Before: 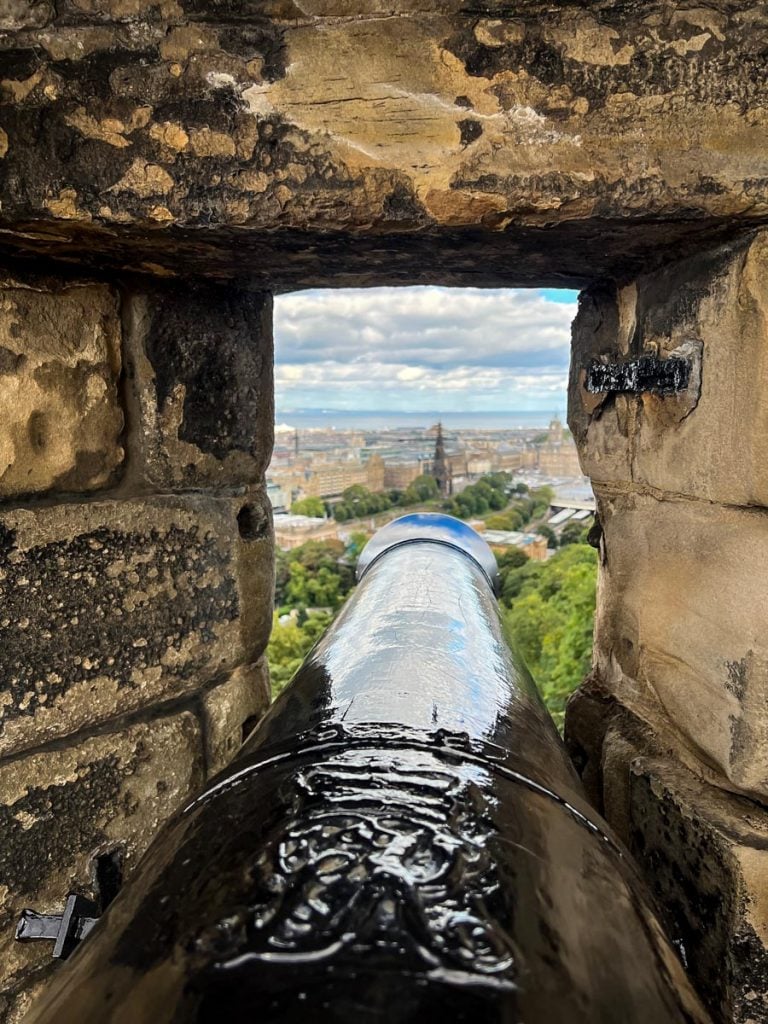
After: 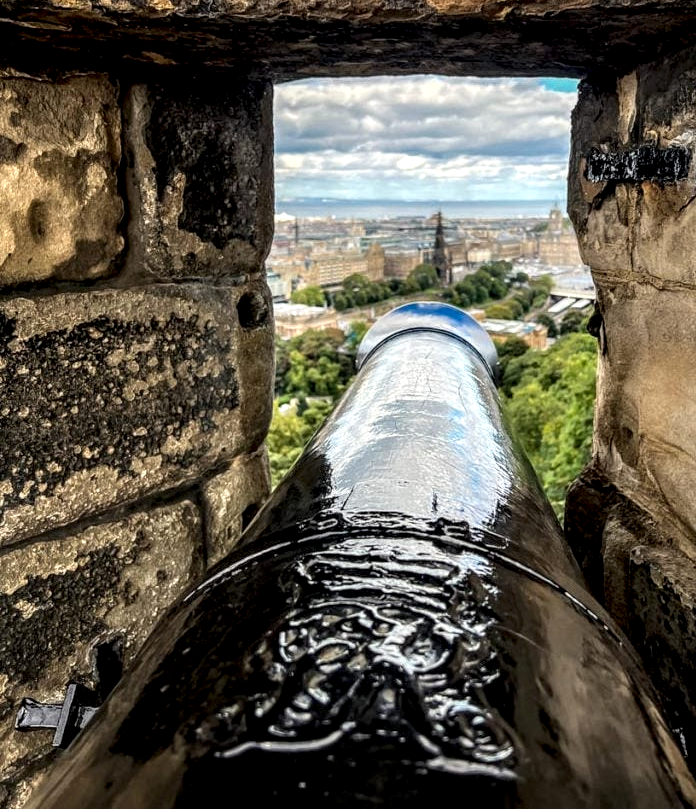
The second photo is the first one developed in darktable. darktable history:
local contrast: highlights 22%, shadows 72%, detail 170%
crop: top 20.648%, right 9.371%, bottom 0.315%
